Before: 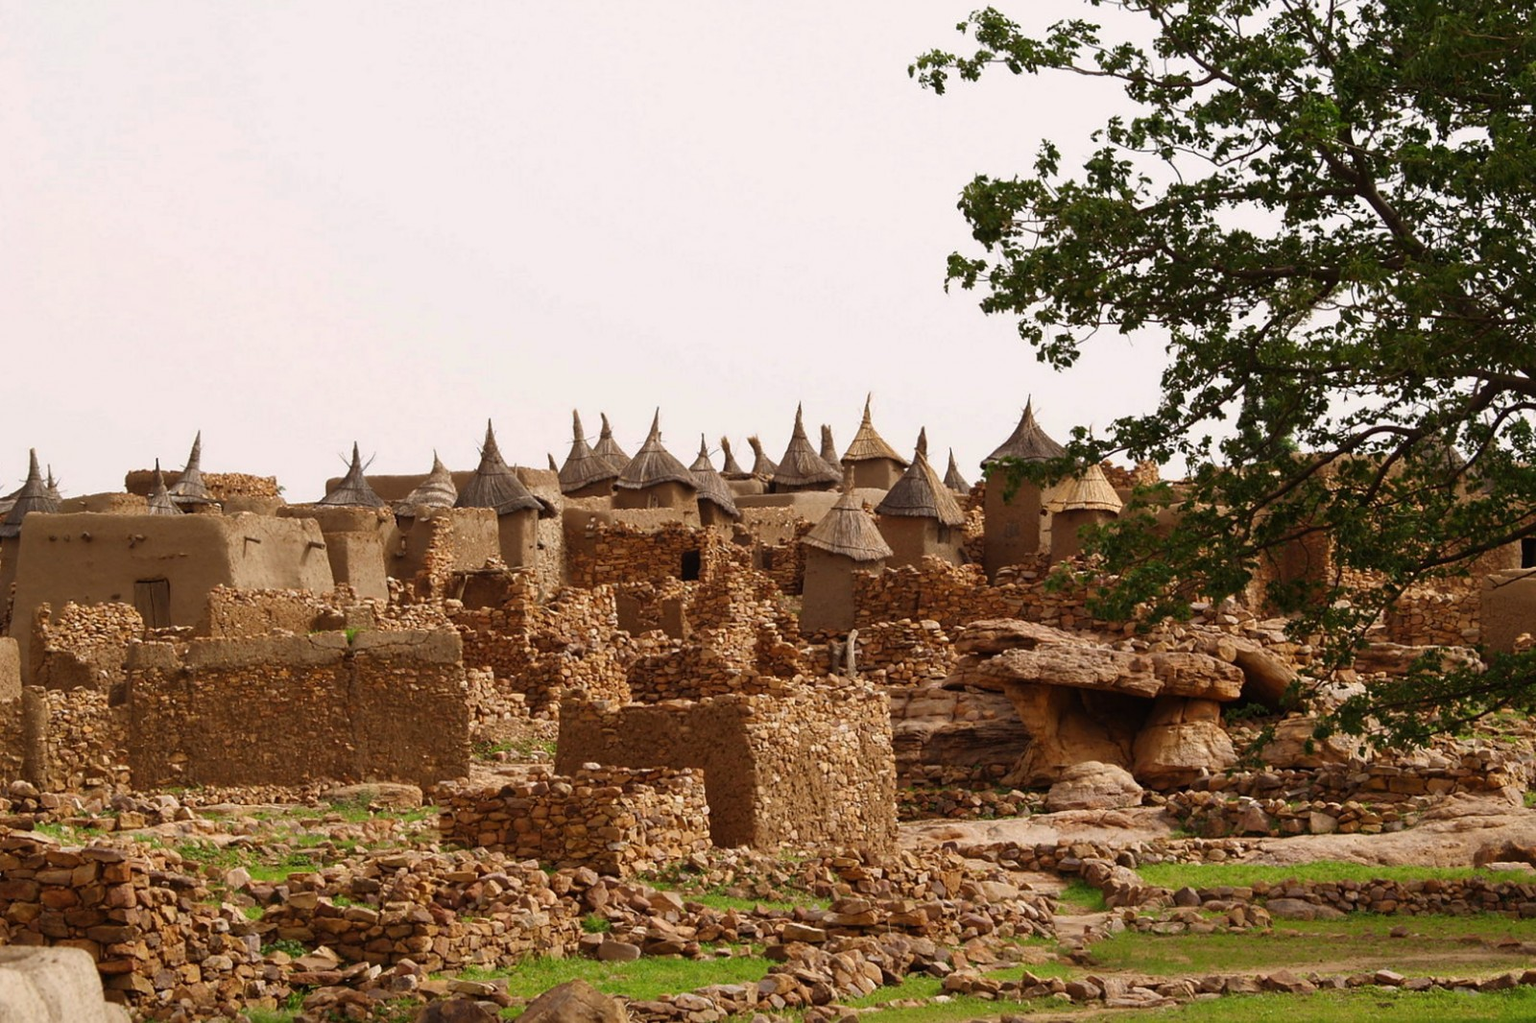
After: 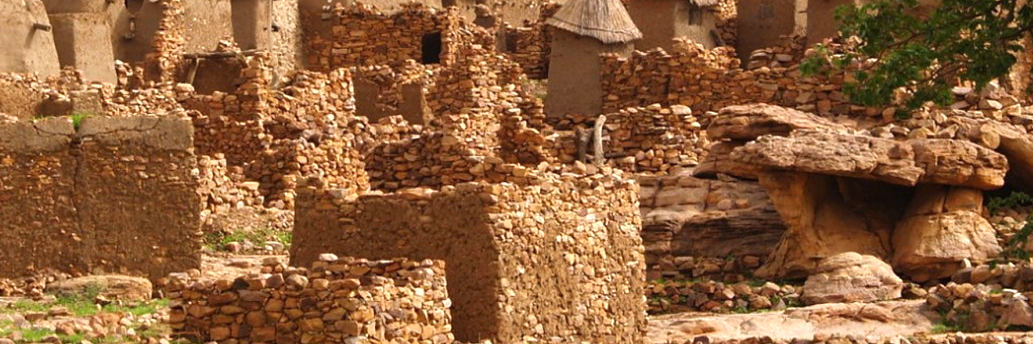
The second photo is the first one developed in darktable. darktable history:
crop: left 18.04%, top 50.832%, right 17.37%, bottom 16.825%
exposure: black level correction 0, exposure 0.679 EV, compensate exposure bias true, compensate highlight preservation false
